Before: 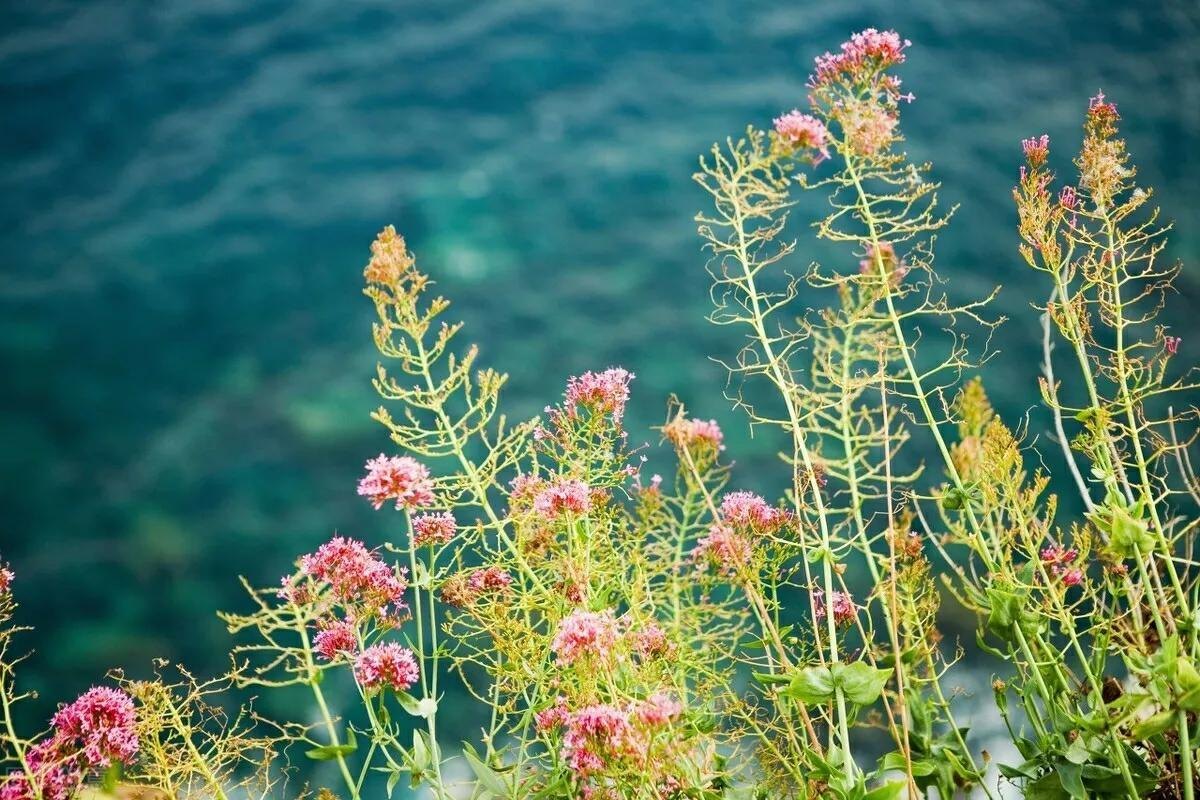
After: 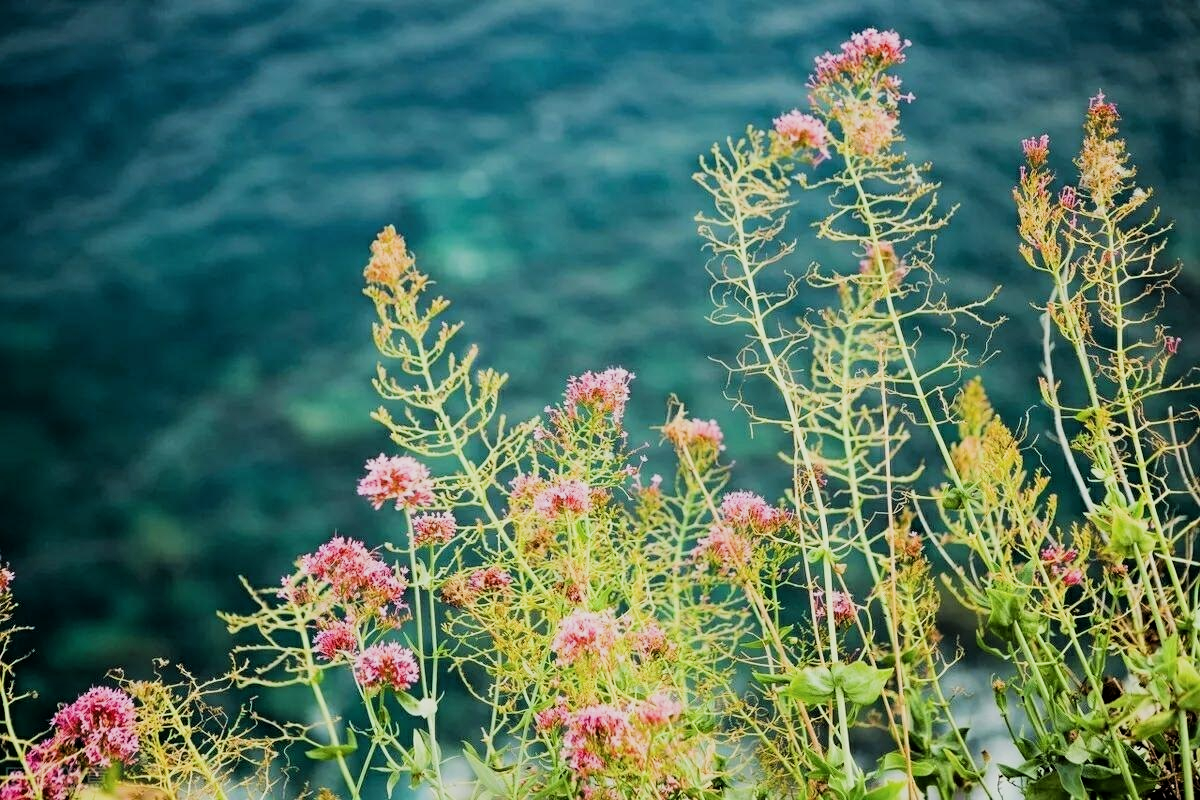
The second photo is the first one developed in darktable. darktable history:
filmic rgb: black relative exposure -7.49 EV, white relative exposure 4.99 EV, hardness 3.34, contrast 1.297, iterations of high-quality reconstruction 0
